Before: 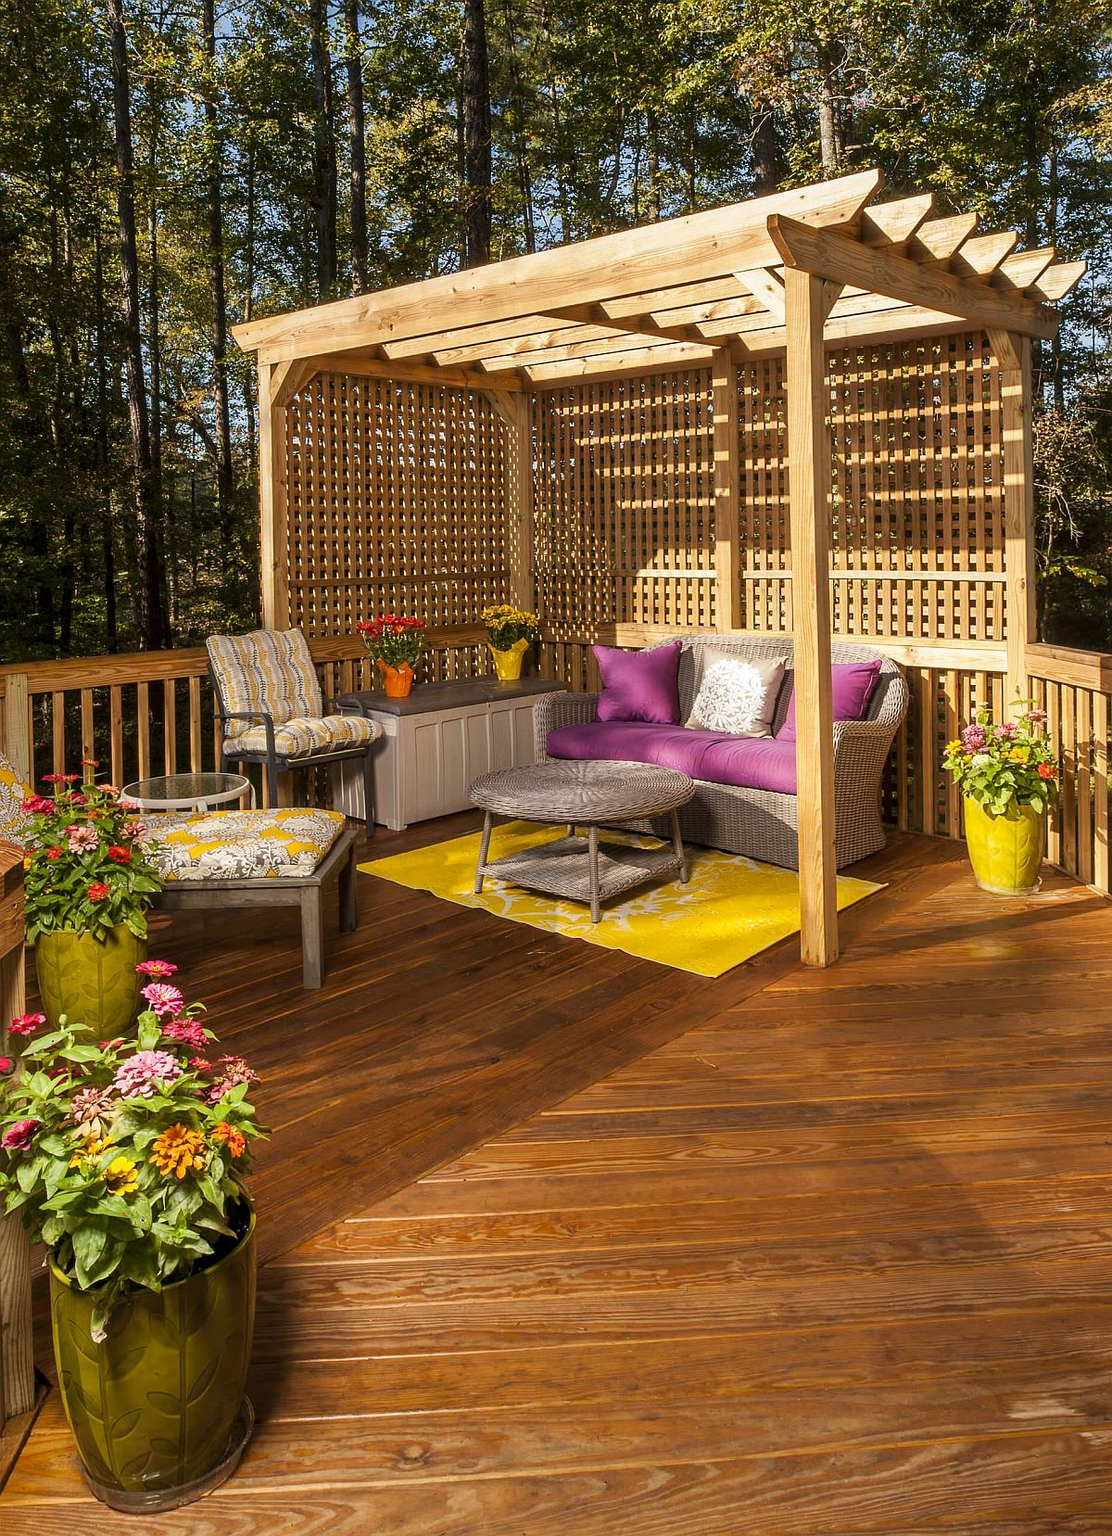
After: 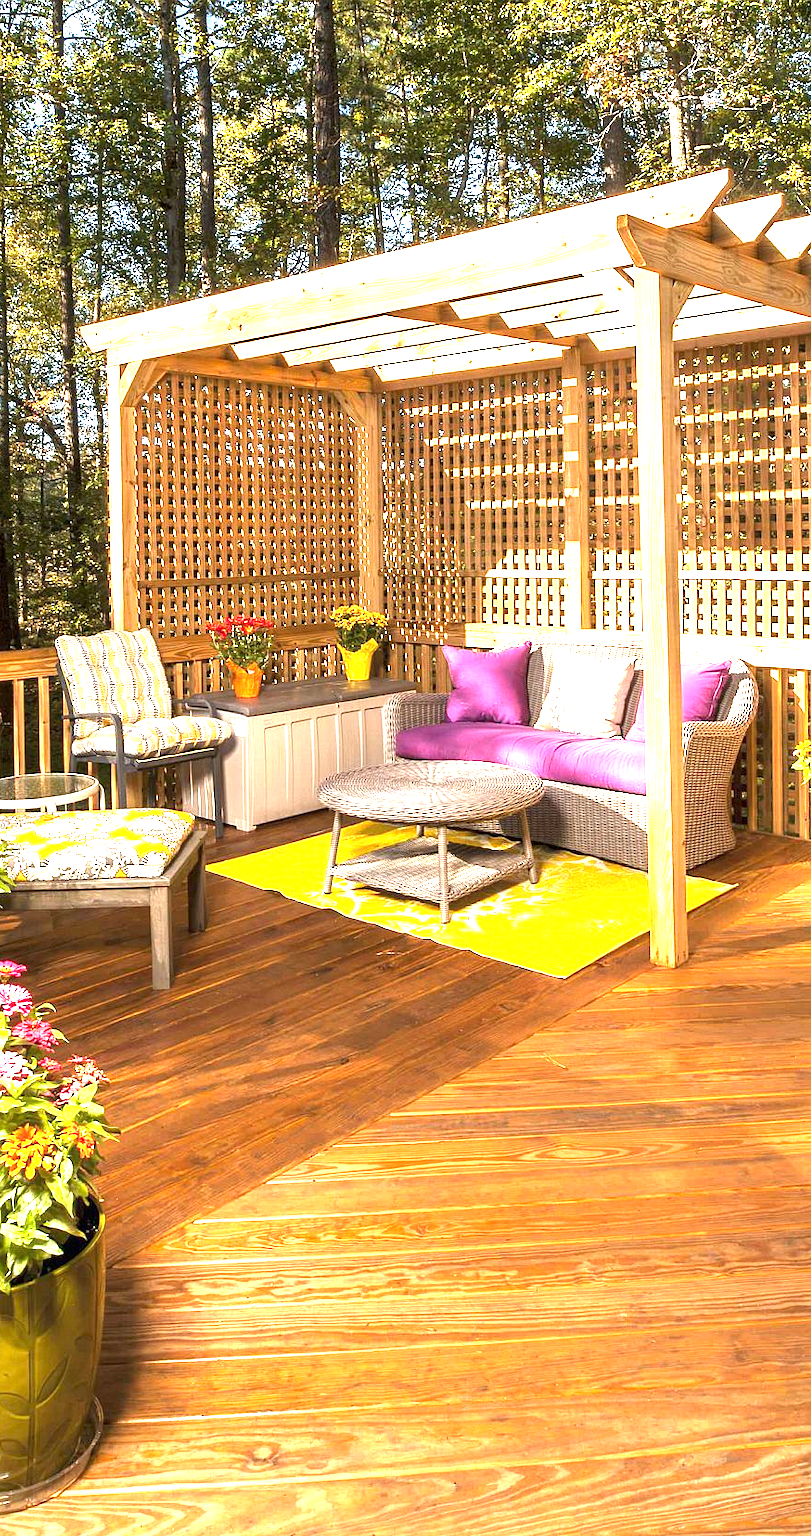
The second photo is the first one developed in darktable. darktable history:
exposure: exposure 1.999 EV, compensate highlight preservation false
crop: left 13.617%, right 13.413%
